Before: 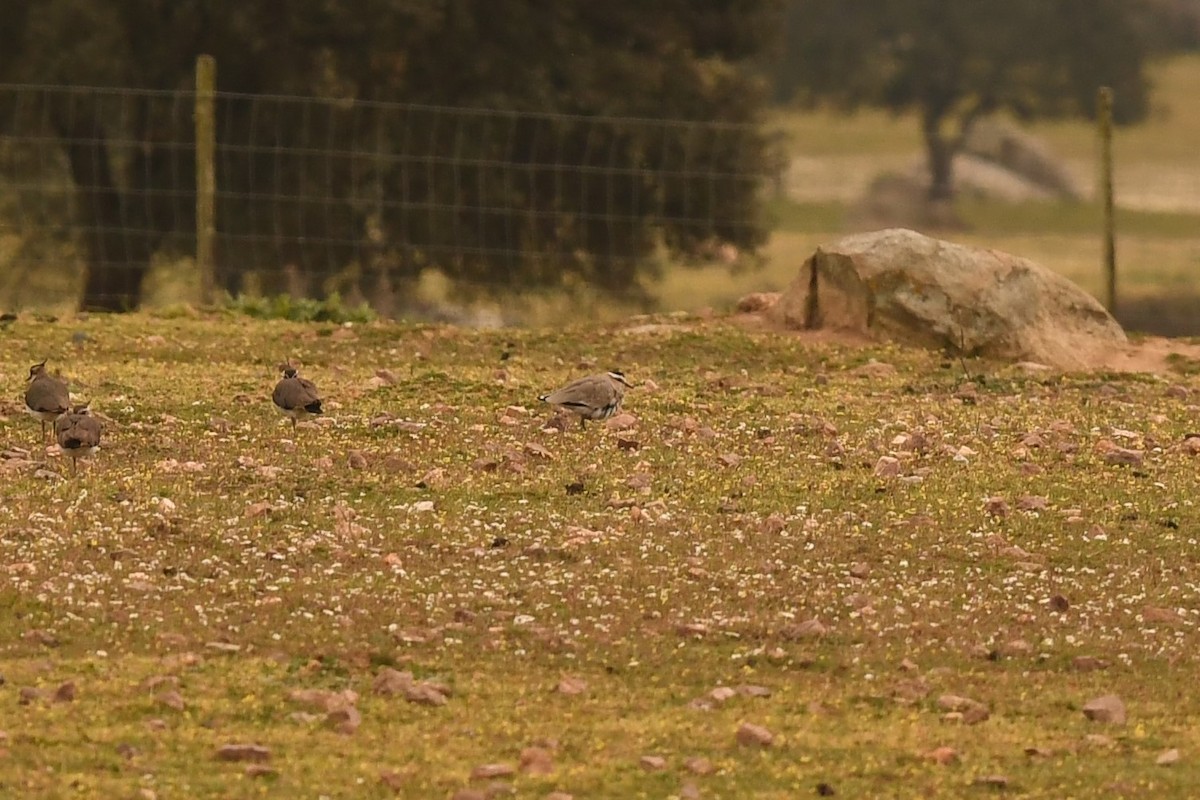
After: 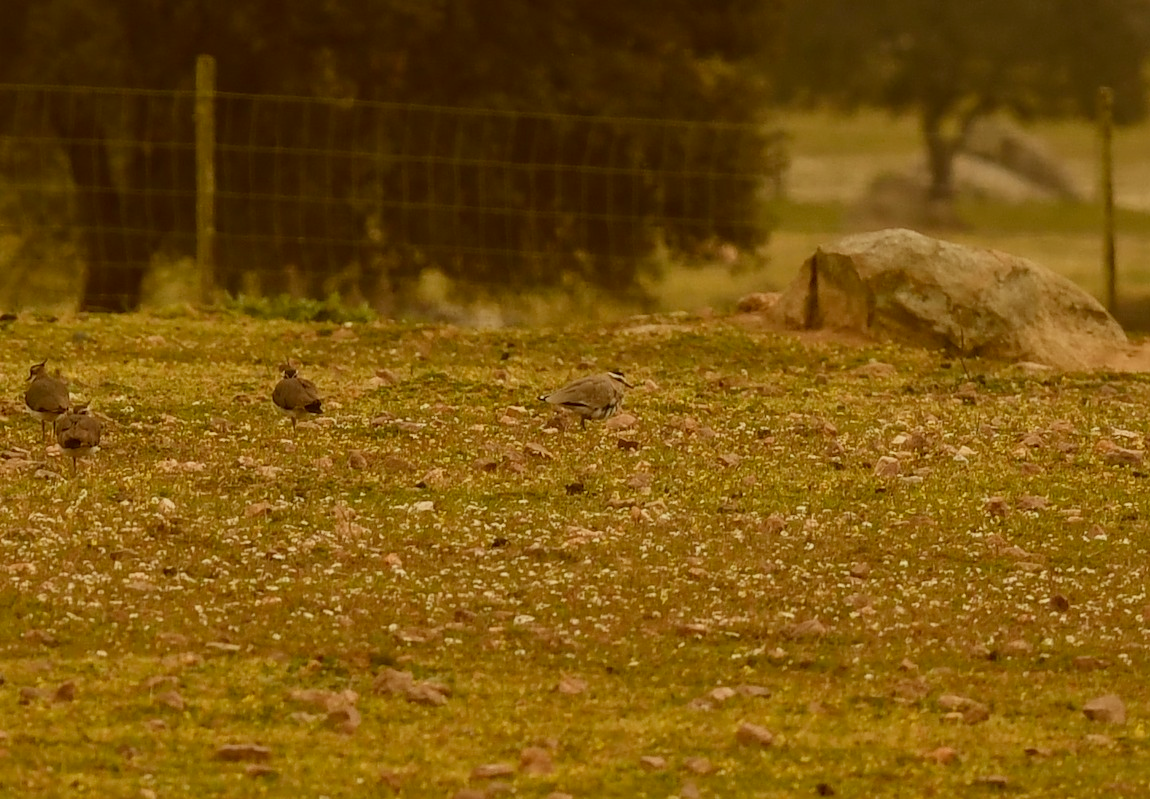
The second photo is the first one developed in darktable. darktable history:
exposure: exposure -0.36 EV, compensate highlight preservation false
tone equalizer: on, module defaults
crop: right 4.126%, bottom 0.031%
color correction: highlights a* -5.3, highlights b* 9.8, shadows a* 9.8, shadows b* 24.26
